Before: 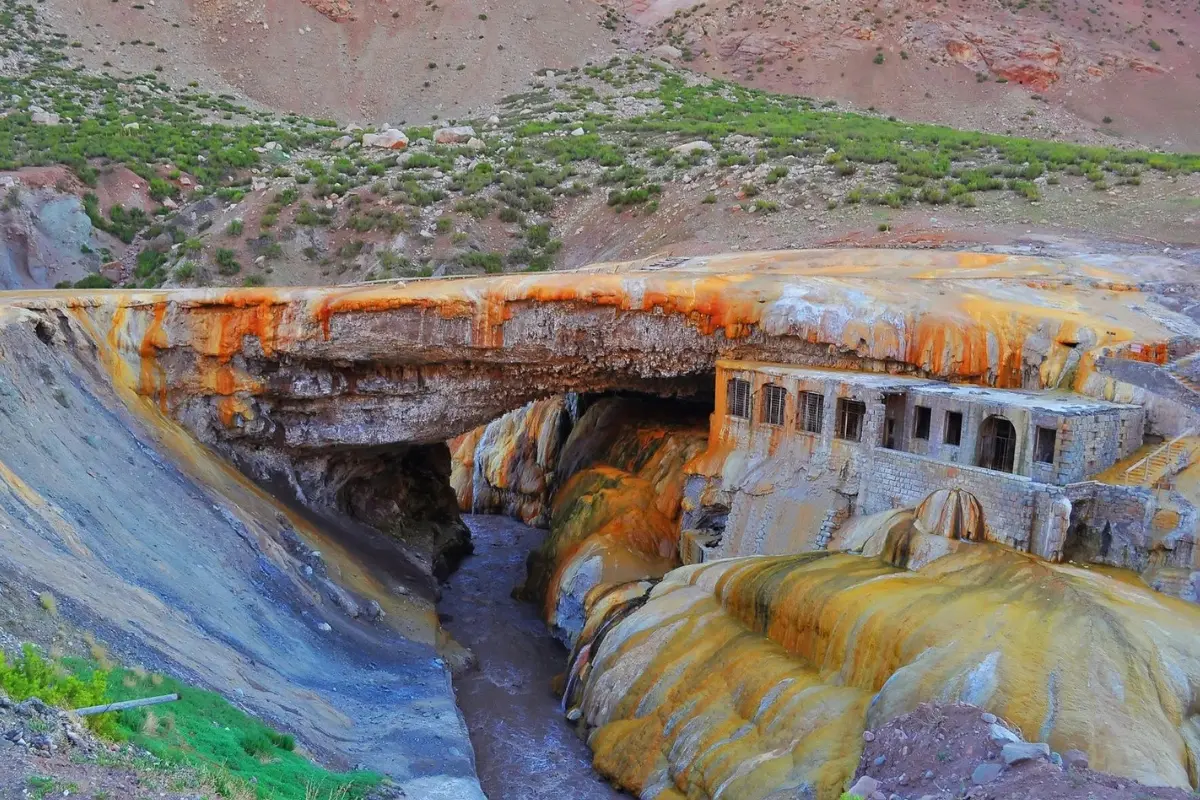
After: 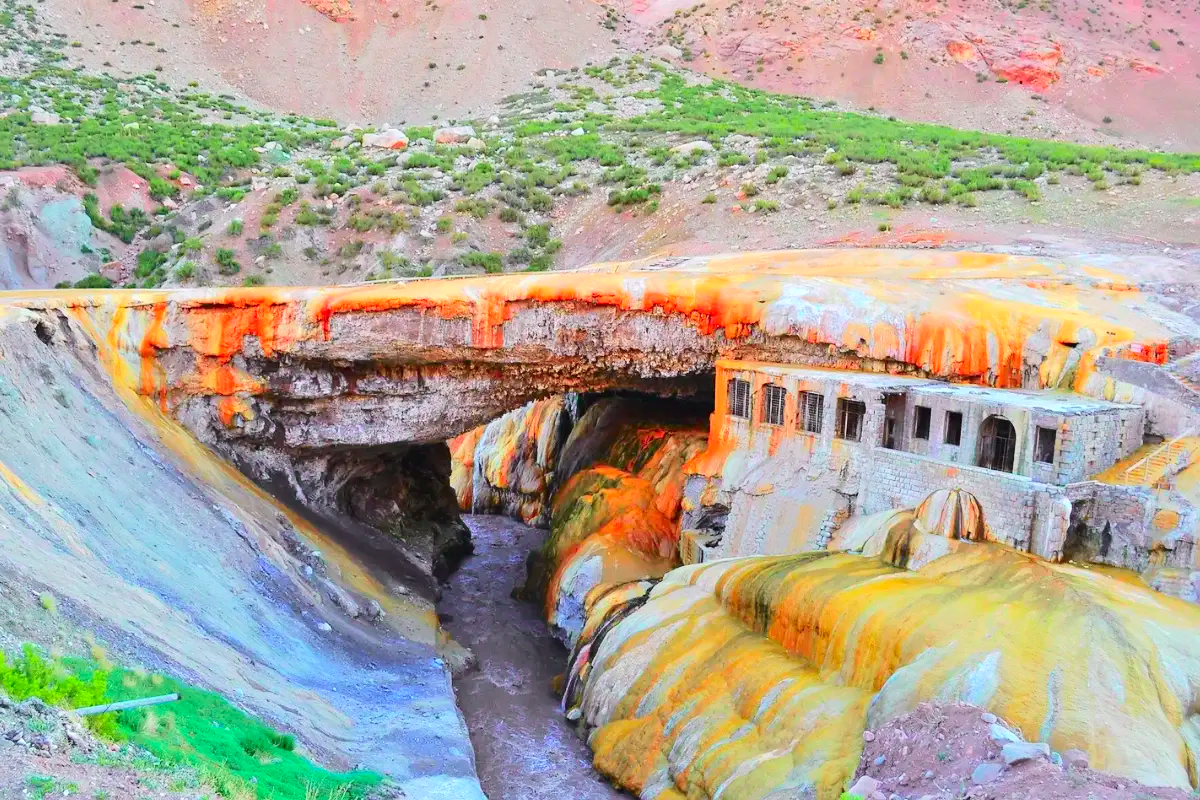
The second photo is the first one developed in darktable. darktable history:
exposure: exposure 0.95 EV, compensate highlight preservation false
white balance: emerald 1
tone curve: curves: ch0 [(0, 0.018) (0.036, 0.038) (0.15, 0.131) (0.27, 0.247) (0.503, 0.556) (0.763, 0.785) (1, 0.919)]; ch1 [(0, 0) (0.203, 0.158) (0.333, 0.283) (0.451, 0.417) (0.502, 0.5) (0.519, 0.522) (0.562, 0.588) (0.603, 0.664) (0.722, 0.813) (1, 1)]; ch2 [(0, 0) (0.29, 0.295) (0.404, 0.436) (0.497, 0.499) (0.521, 0.523) (0.561, 0.605) (0.639, 0.664) (0.712, 0.764) (1, 1)], color space Lab, independent channels, preserve colors none
